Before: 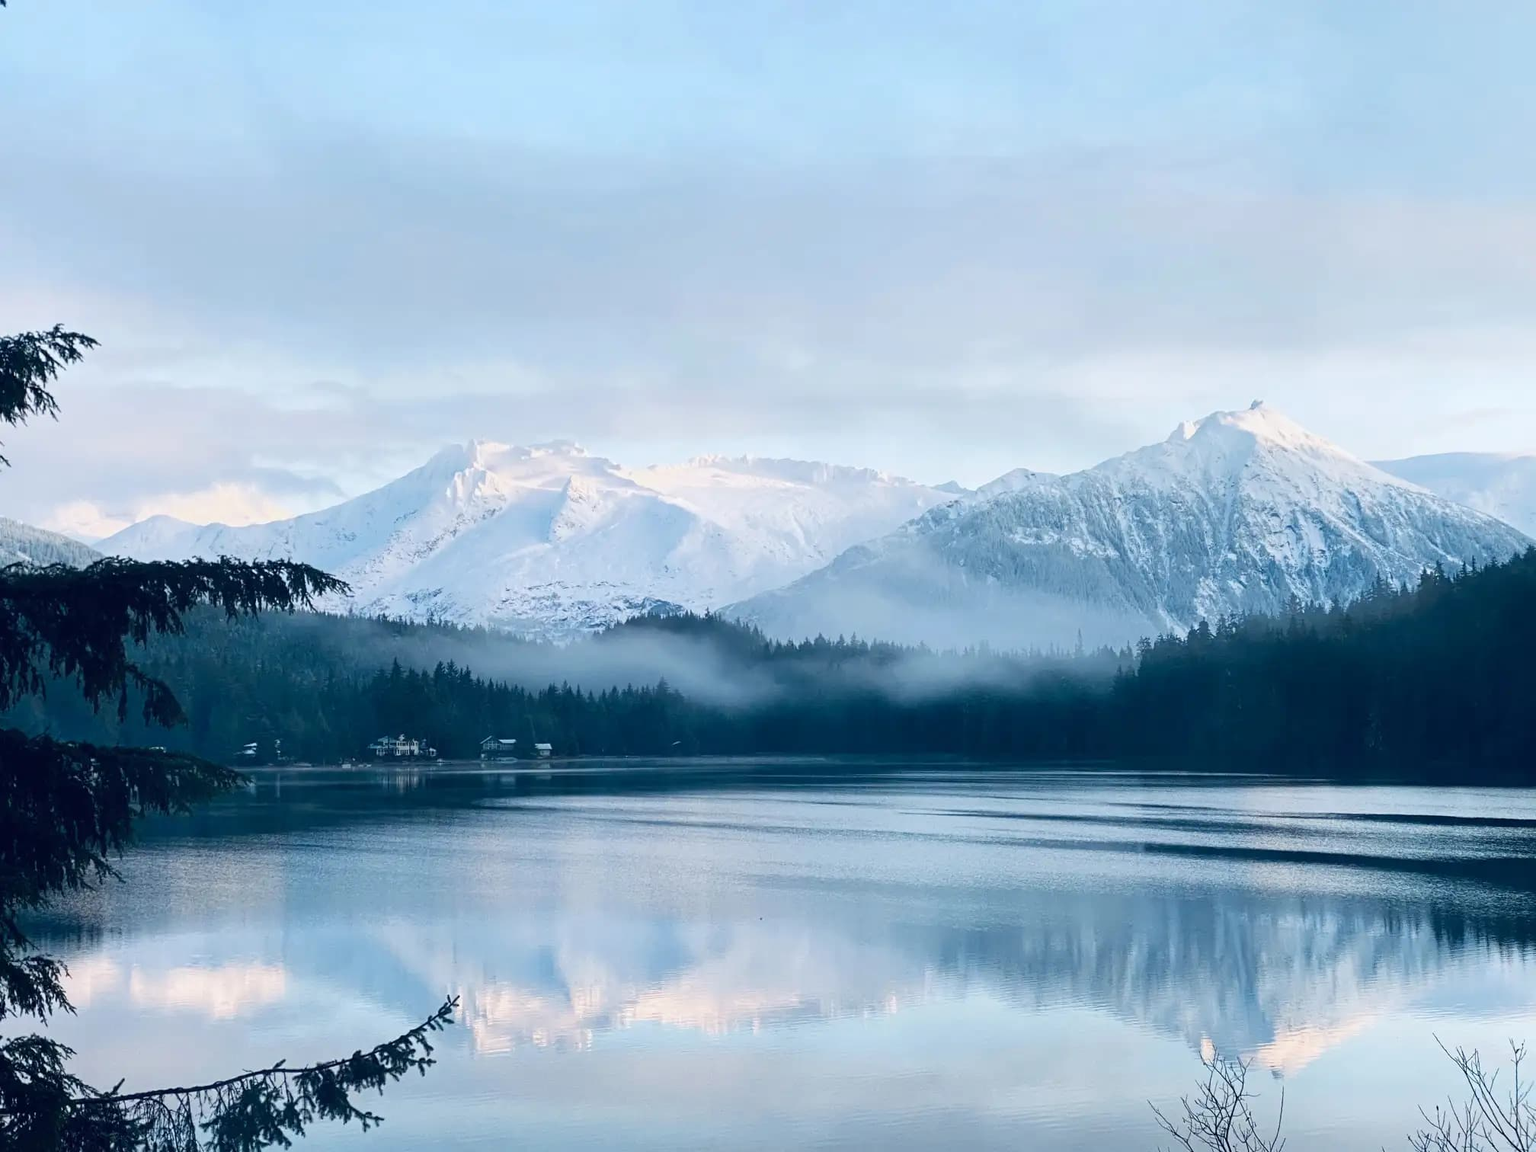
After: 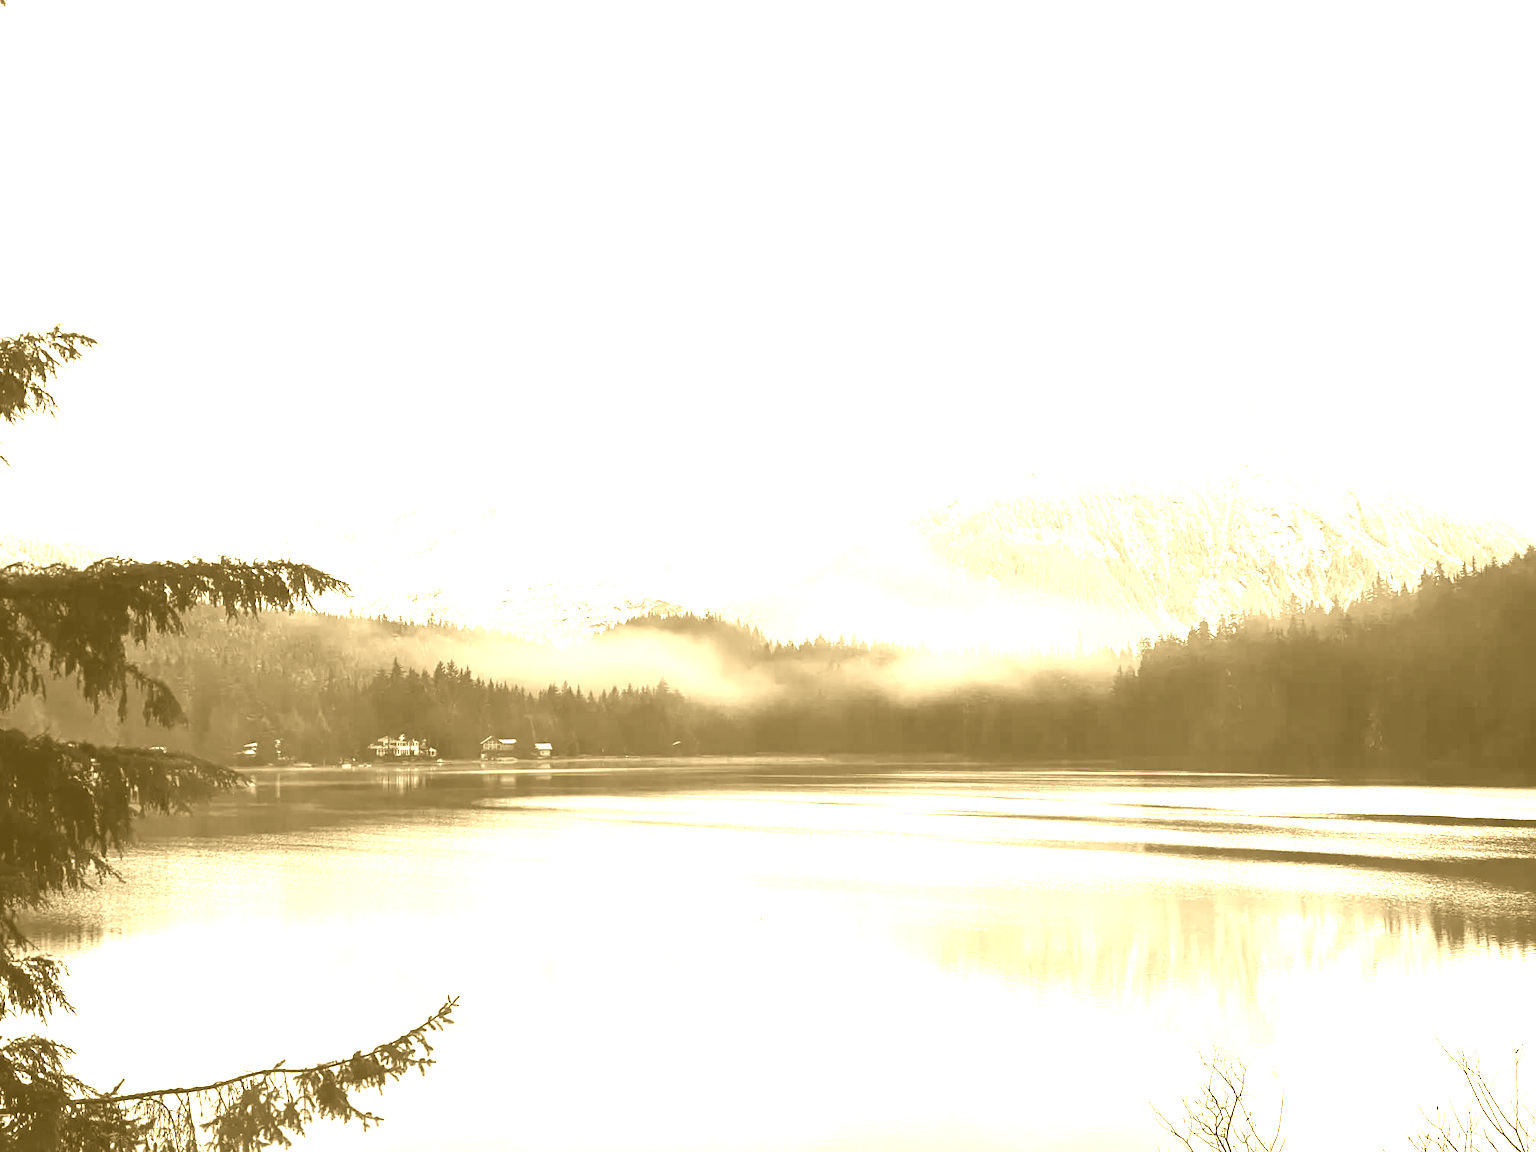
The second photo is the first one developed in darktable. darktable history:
colorize: hue 36°, source mix 100%
exposure: black level correction 0.001, exposure 0.955 EV, compensate exposure bias true, compensate highlight preservation false
